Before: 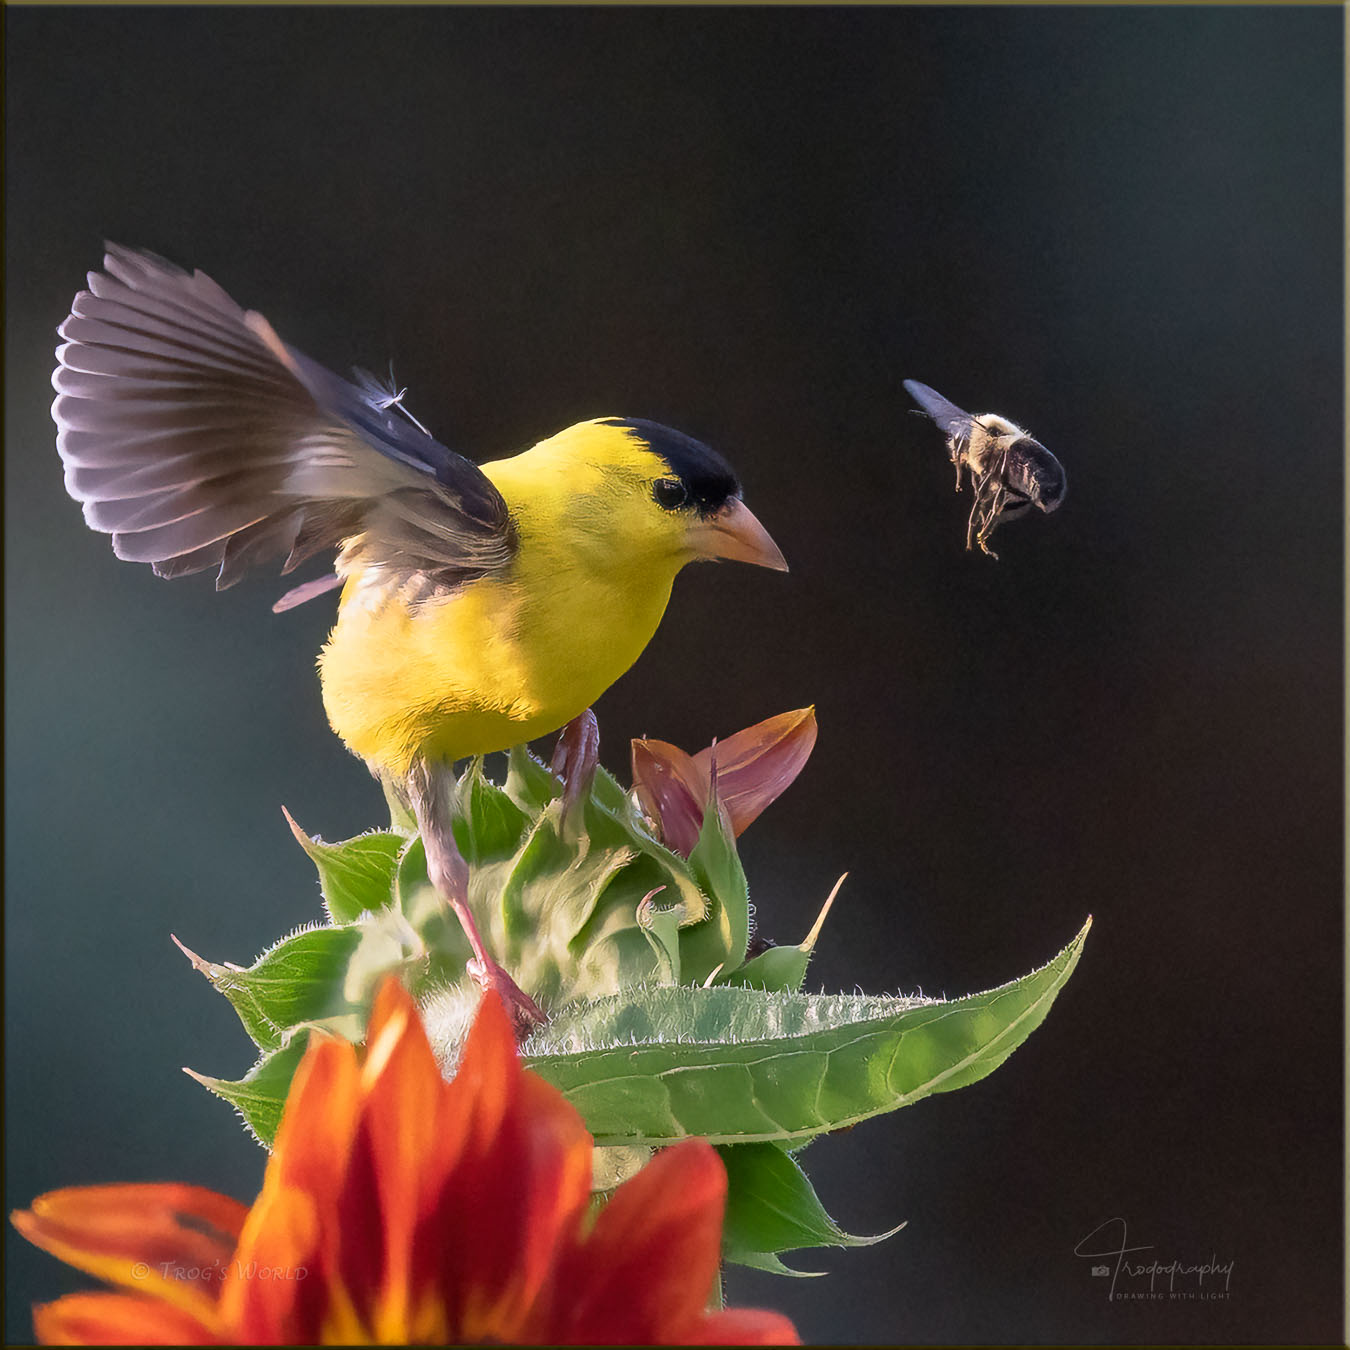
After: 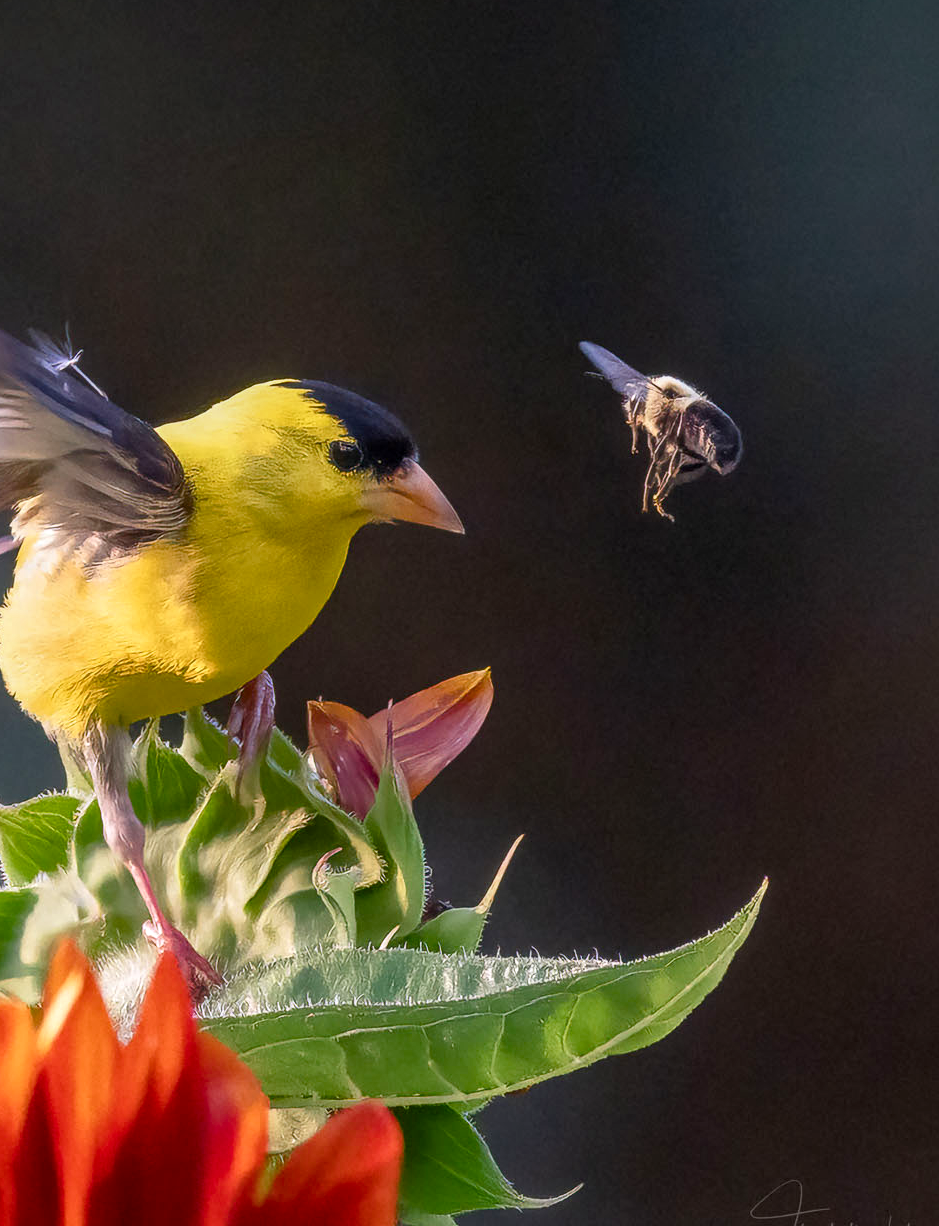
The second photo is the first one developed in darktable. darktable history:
color balance rgb: perceptual saturation grading › global saturation 20%, perceptual saturation grading › highlights -25%, perceptual saturation grading › shadows 25%
local contrast: on, module defaults
crop and rotate: left 24.034%, top 2.838%, right 6.406%, bottom 6.299%
